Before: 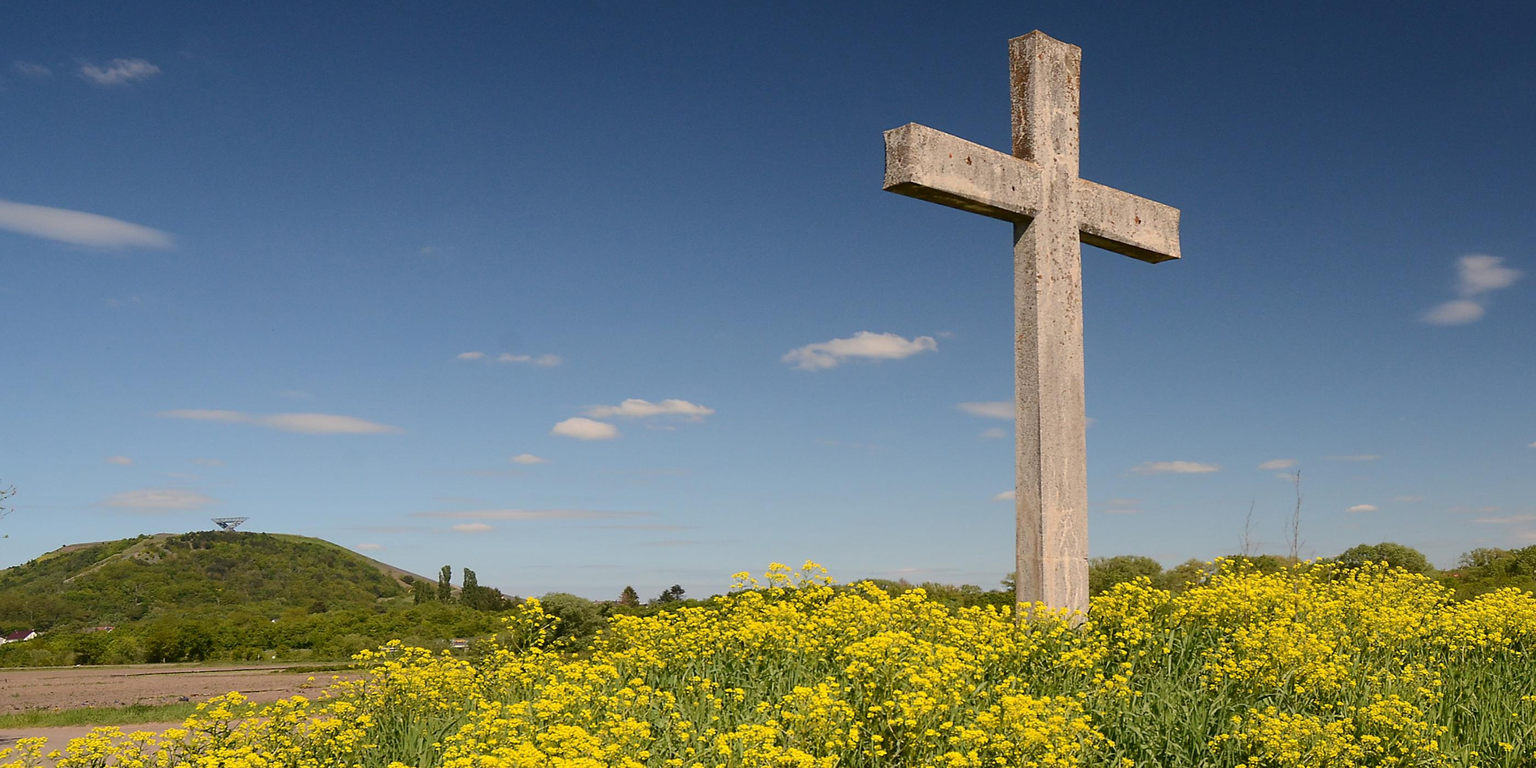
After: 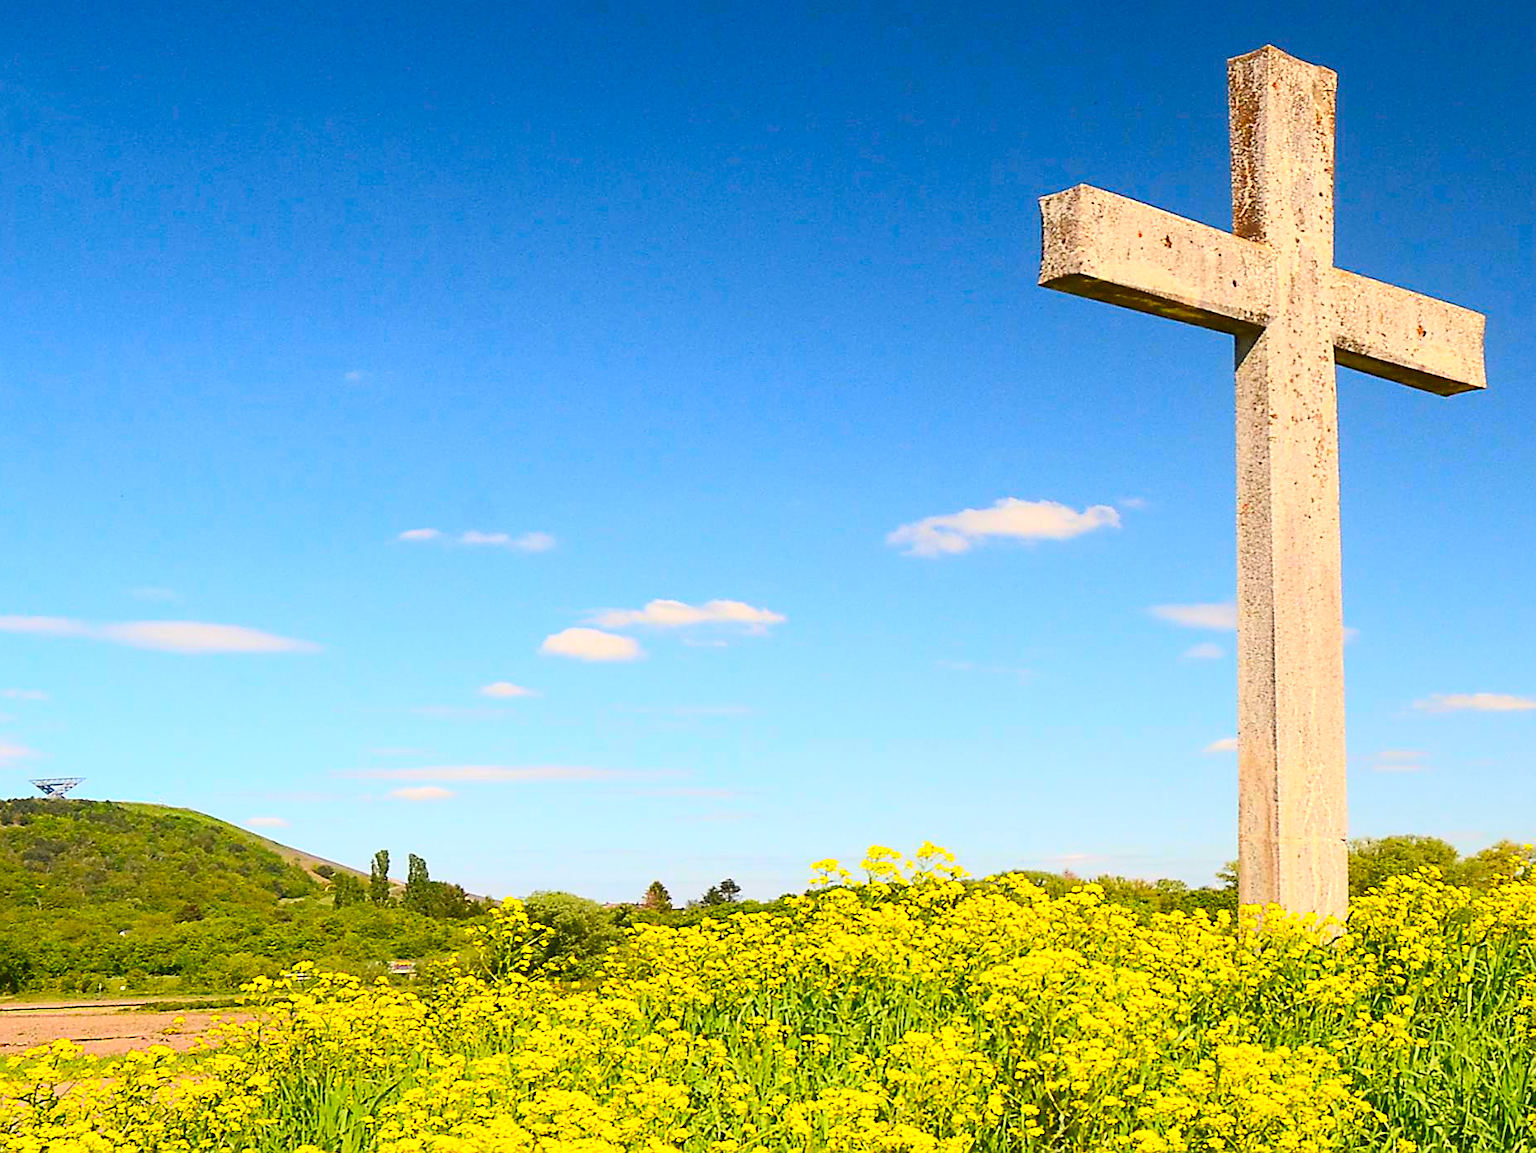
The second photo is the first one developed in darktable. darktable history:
crop and rotate: left 12.517%, right 20.923%
sharpen: on, module defaults
exposure: exposure 0.562 EV, compensate highlight preservation false
contrast brightness saturation: contrast 0.201, brightness 0.2, saturation 0.813
